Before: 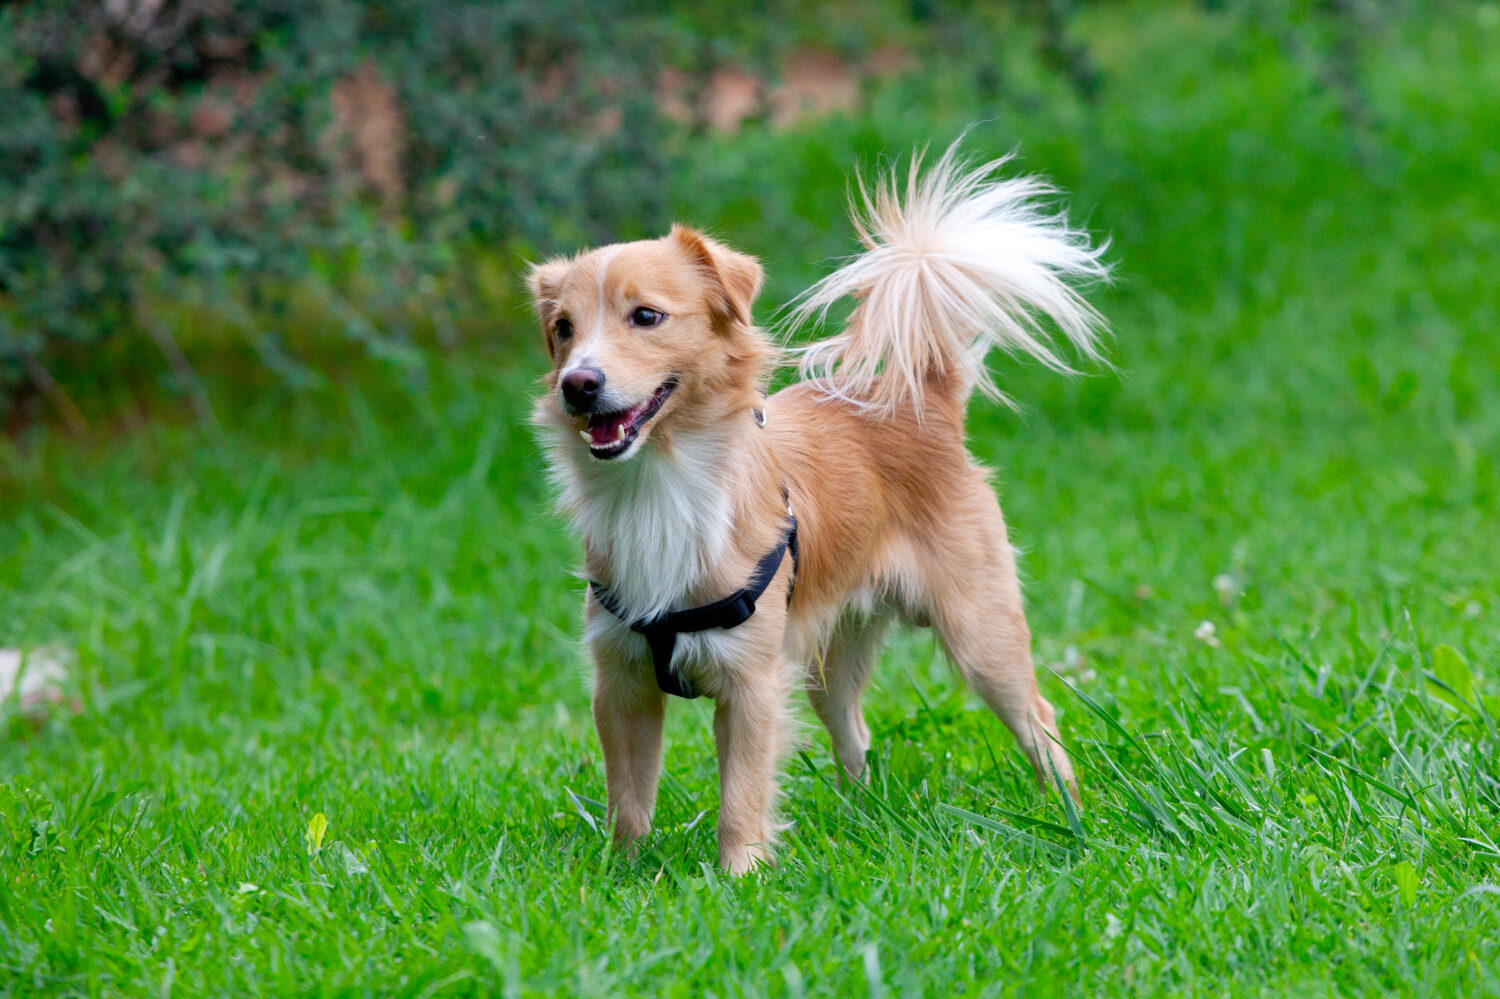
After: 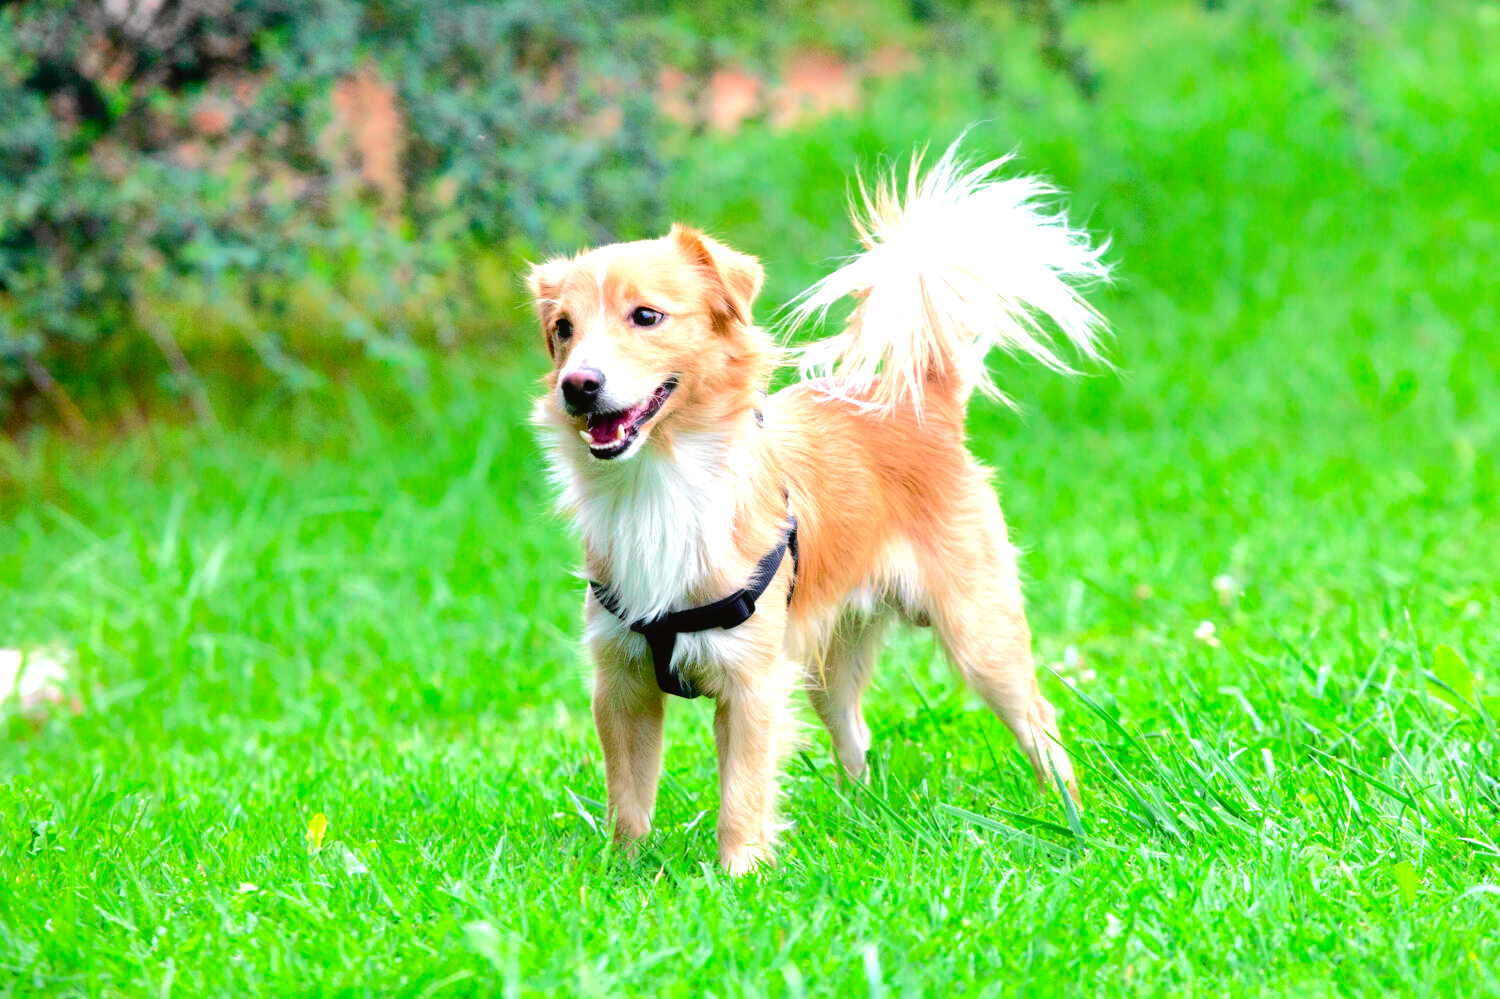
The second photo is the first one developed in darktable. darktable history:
tone curve: curves: ch0 [(0, 0.019) (0.066, 0.054) (0.184, 0.184) (0.369, 0.417) (0.501, 0.586) (0.617, 0.71) (0.743, 0.787) (0.997, 0.997)]; ch1 [(0, 0) (0.187, 0.156) (0.388, 0.372) (0.437, 0.428) (0.474, 0.472) (0.499, 0.5) (0.521, 0.514) (0.548, 0.567) (0.6, 0.629) (0.82, 0.831) (1, 1)]; ch2 [(0, 0) (0.234, 0.227) (0.352, 0.372) (0.459, 0.484) (0.5, 0.505) (0.518, 0.516) (0.529, 0.541) (0.56, 0.594) (0.607, 0.644) (0.74, 0.771) (0.858, 0.873) (0.999, 0.994)], color space Lab, independent channels, preserve colors none
exposure: black level correction 0, exposure 1.1 EV, compensate exposure bias true, compensate highlight preservation false
